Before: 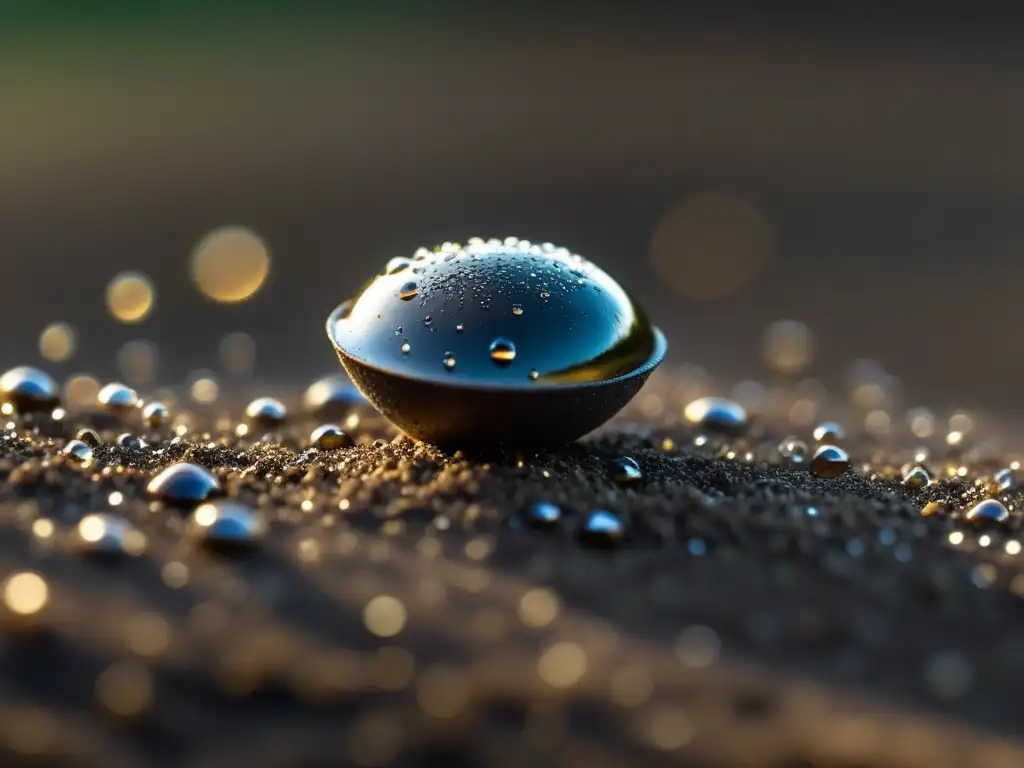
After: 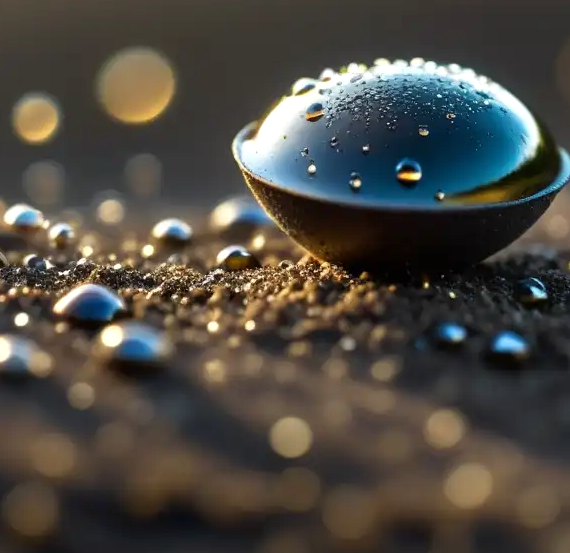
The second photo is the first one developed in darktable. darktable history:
crop: left 9.259%, top 23.385%, right 35.07%, bottom 4.515%
exposure: exposure 0.129 EV, compensate highlight preservation false
